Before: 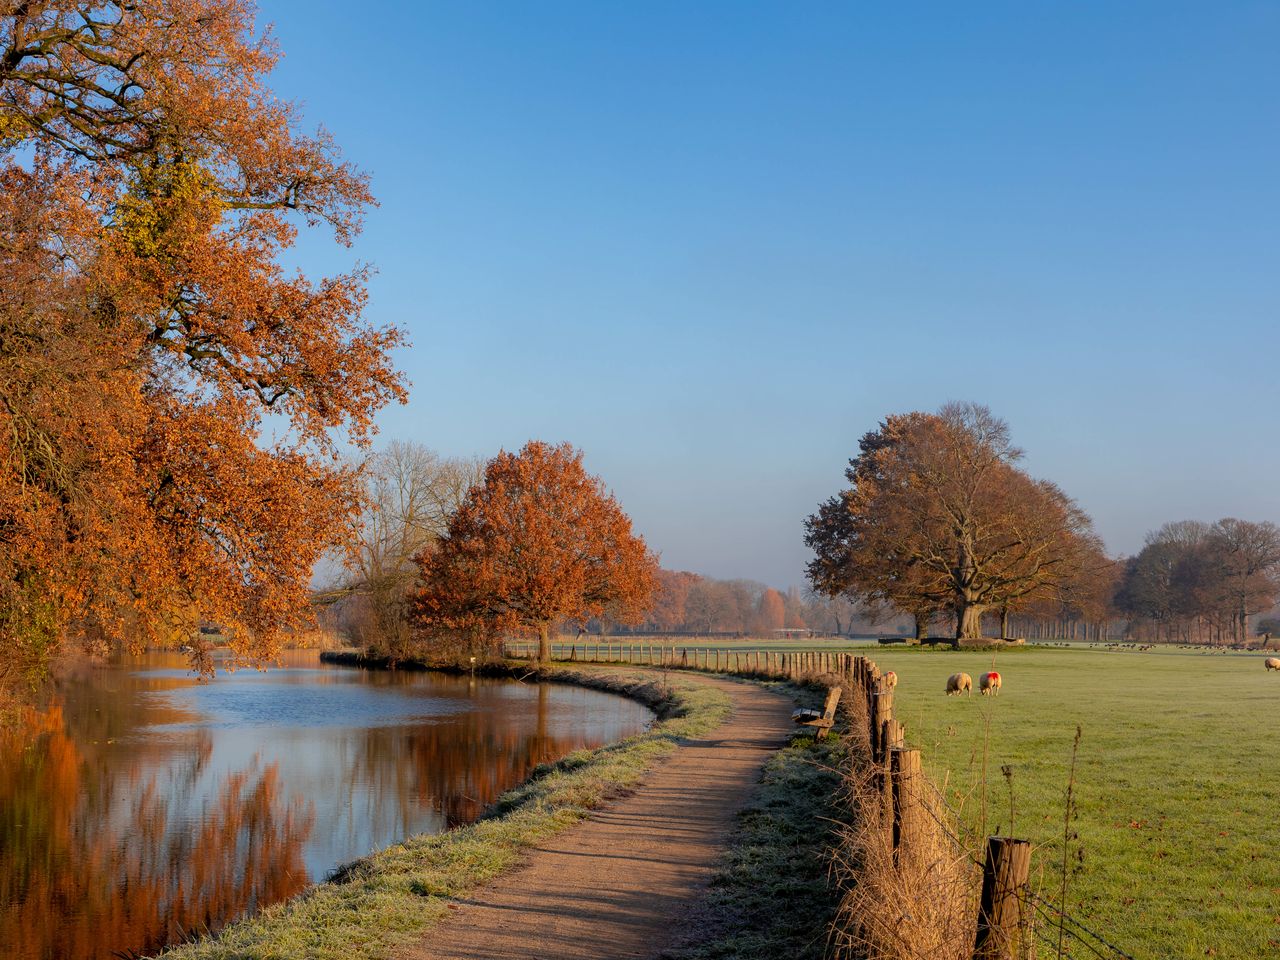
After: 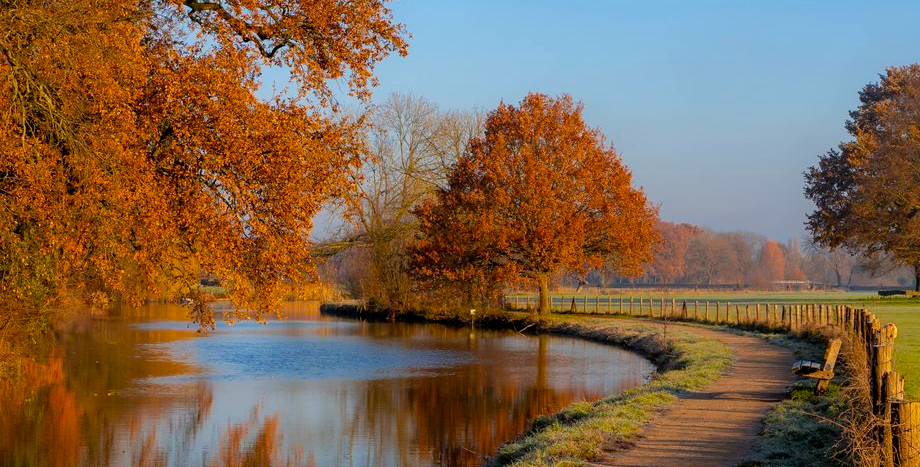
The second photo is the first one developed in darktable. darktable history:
crop: top 36.26%, right 28.066%, bottom 15.08%
color balance rgb: perceptual saturation grading › global saturation 25.303%, global vibrance 20.507%
